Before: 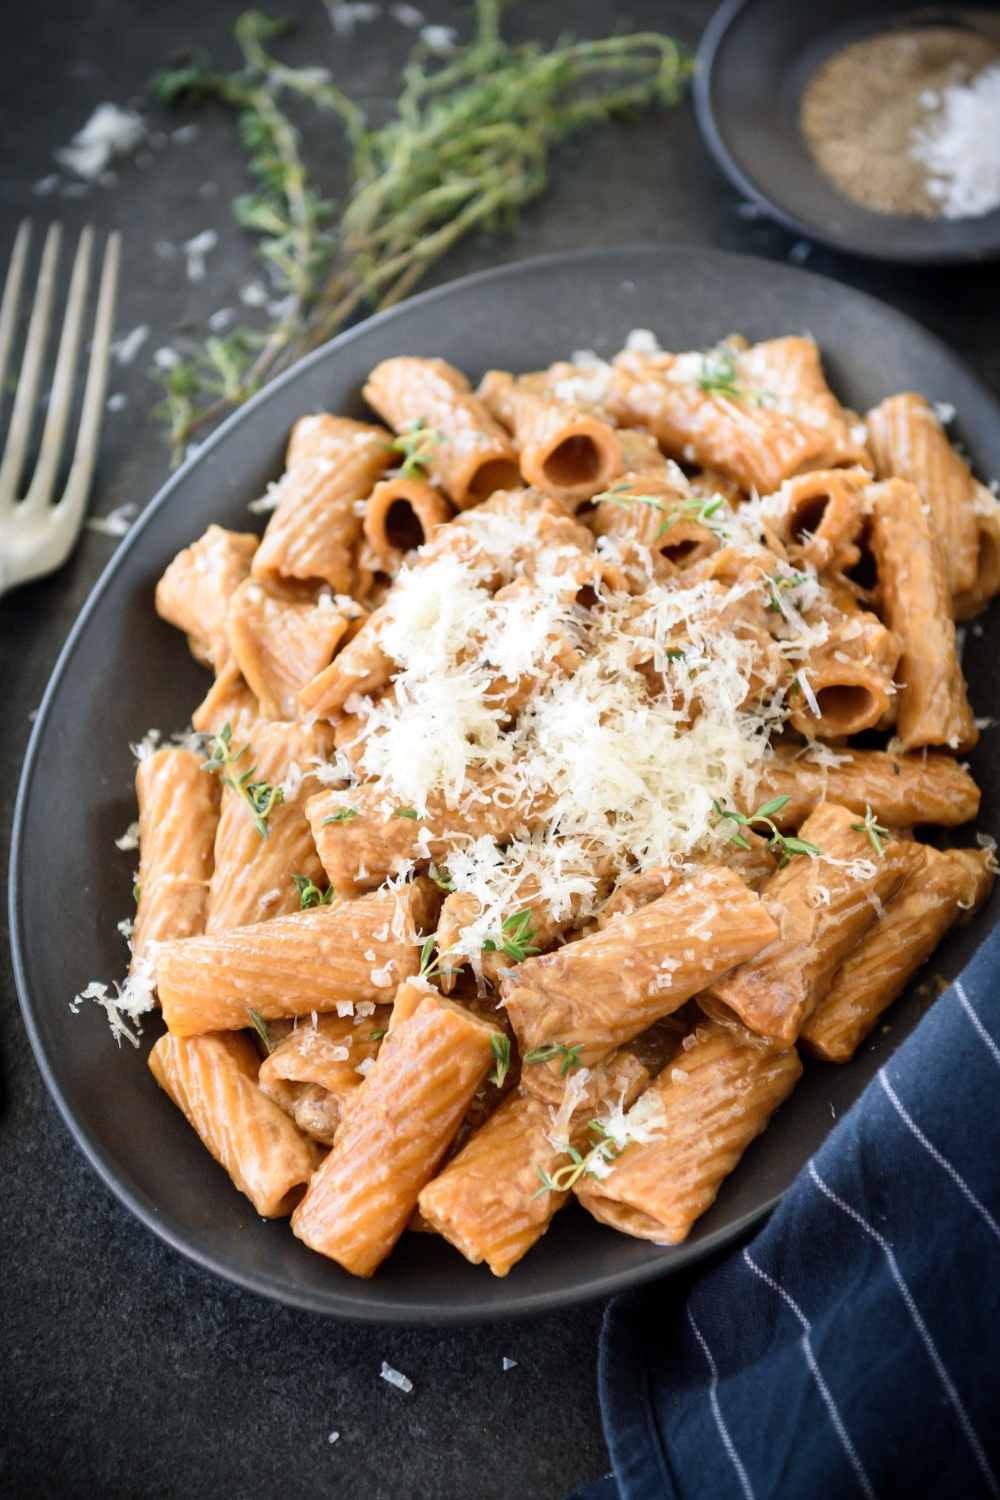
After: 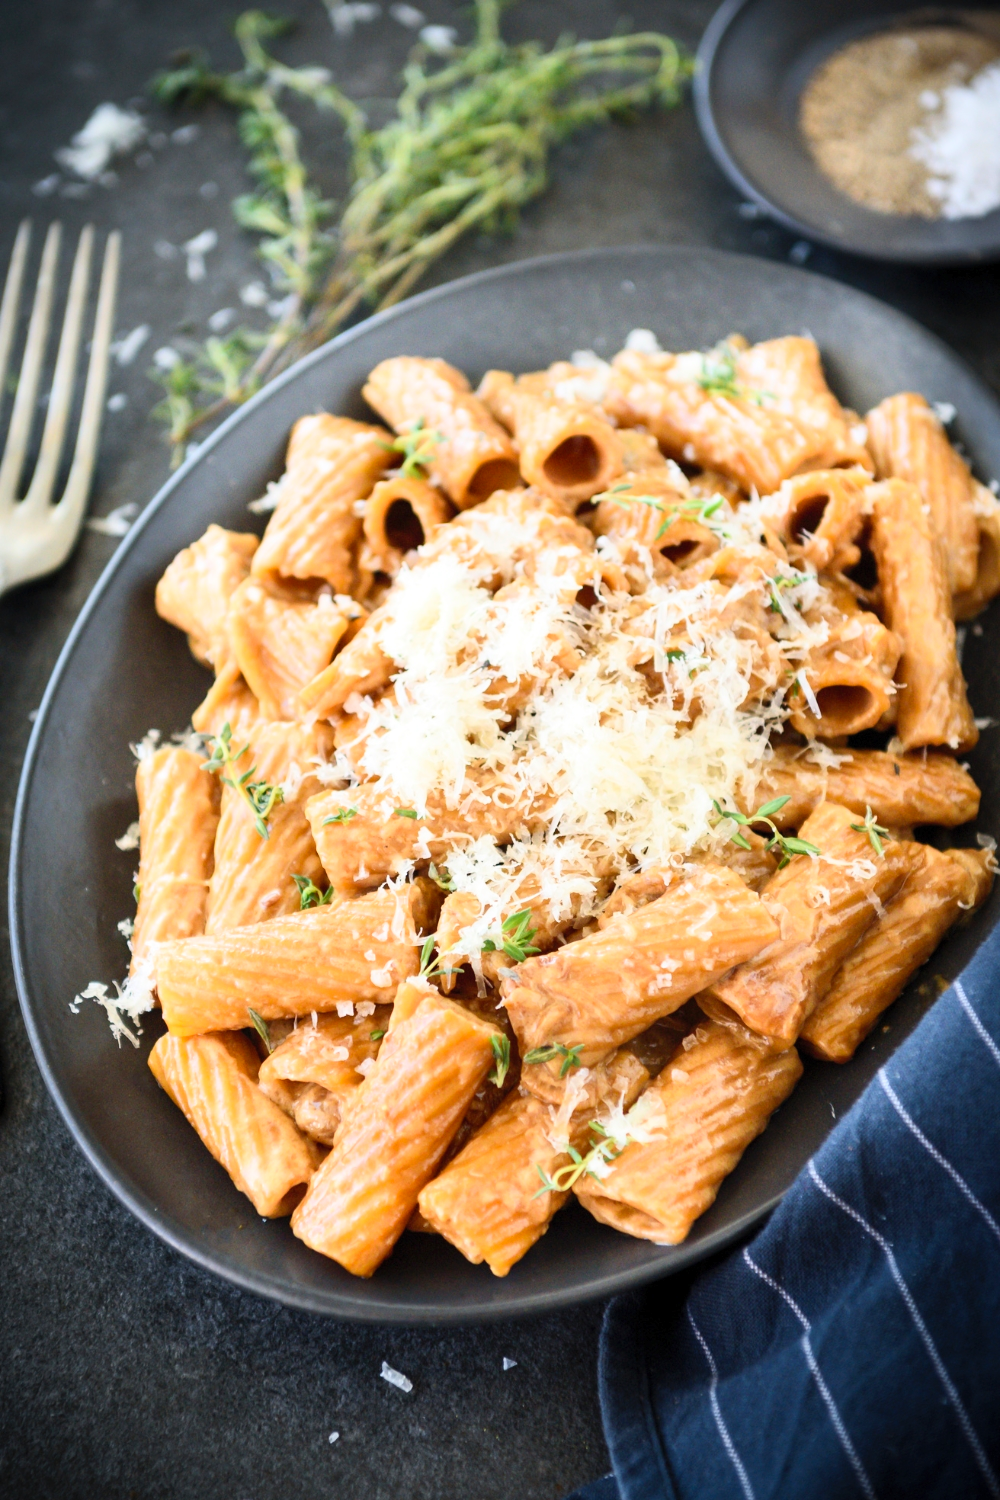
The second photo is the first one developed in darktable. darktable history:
contrast brightness saturation: contrast 0.196, brightness 0.168, saturation 0.222
